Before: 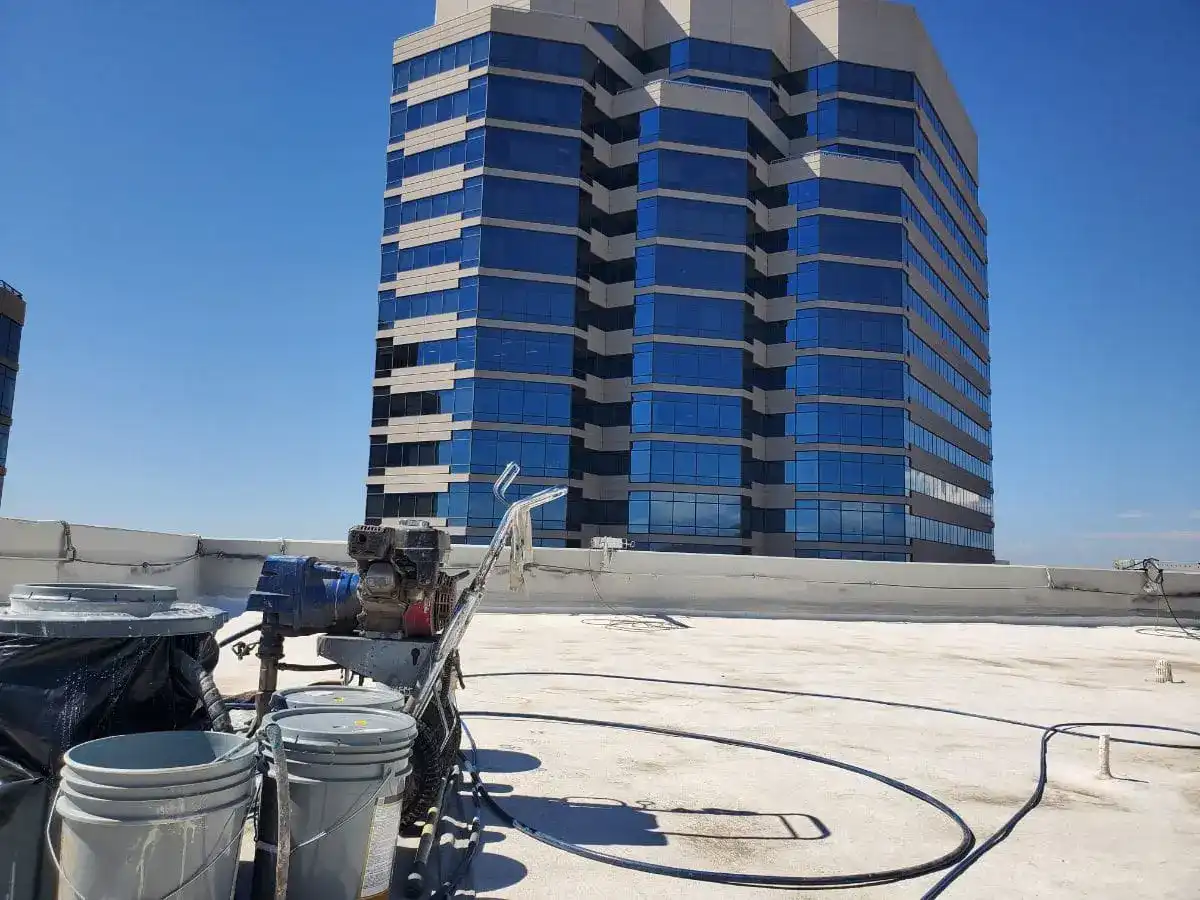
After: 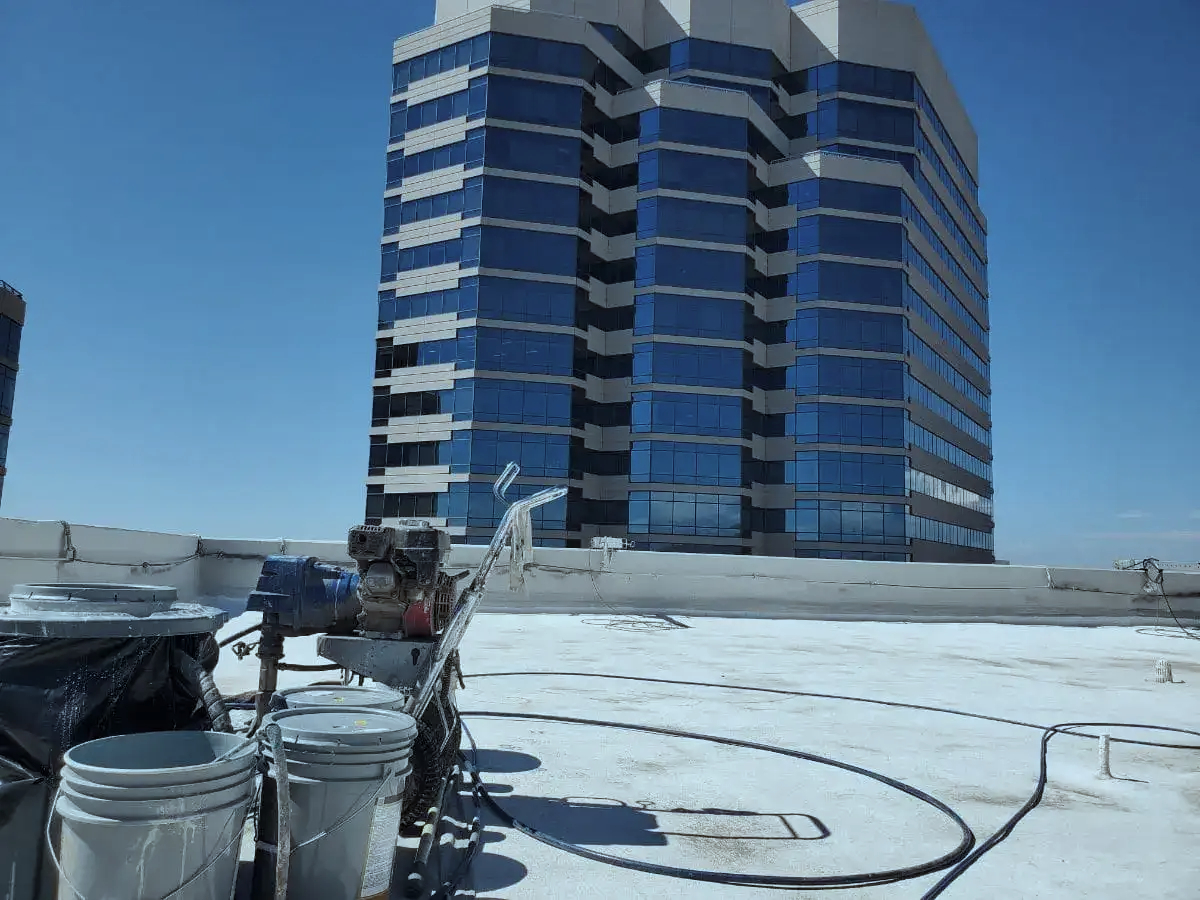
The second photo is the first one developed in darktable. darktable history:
color correction: highlights a* -12.64, highlights b* -18.1, saturation 0.7
exposure: exposure -0.242 EV, compensate highlight preservation false
rotate and perspective: automatic cropping off
